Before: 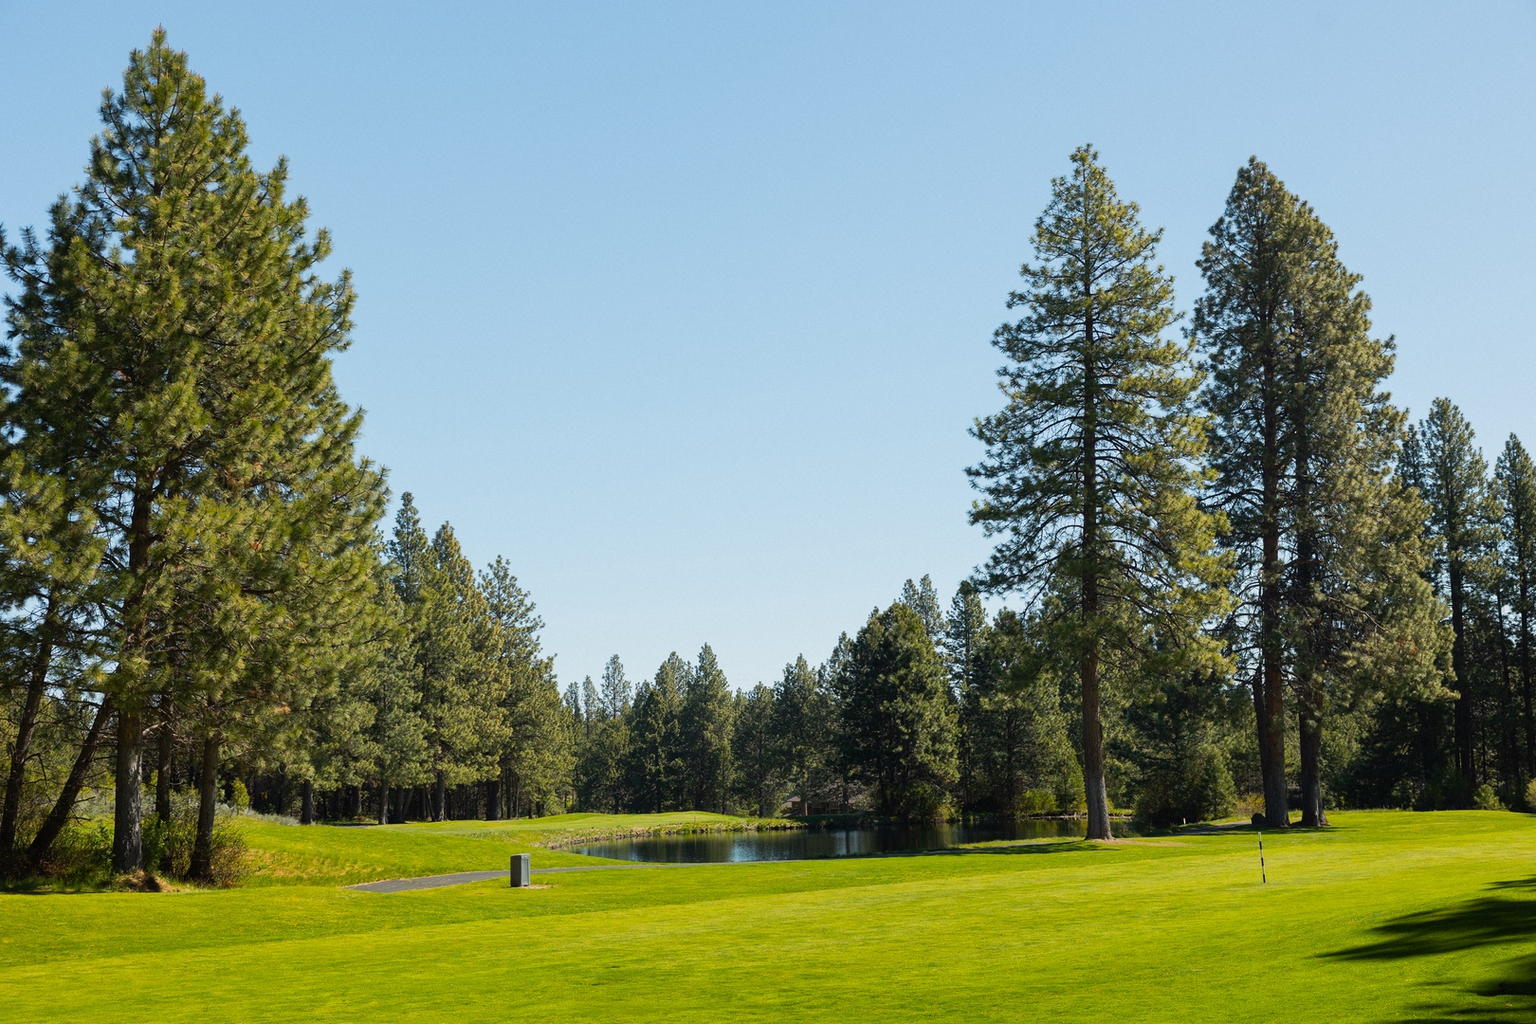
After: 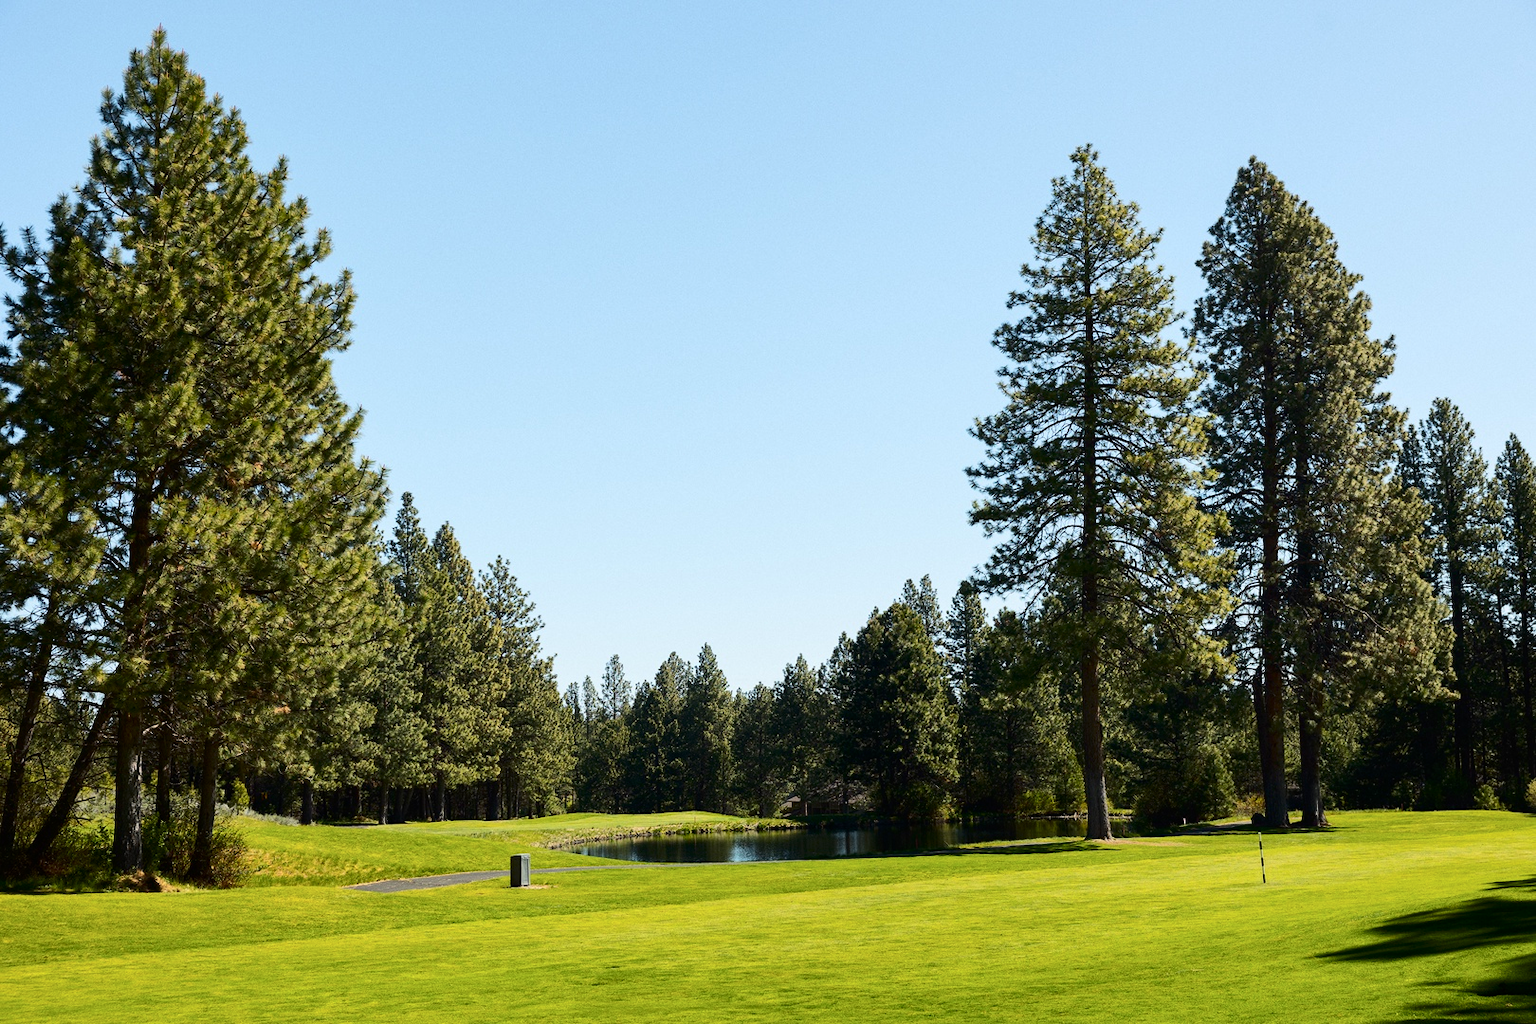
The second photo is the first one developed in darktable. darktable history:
contrast brightness saturation: contrast 0.296
shadows and highlights: shadows 9.26, white point adjustment 0.982, highlights -38.25
